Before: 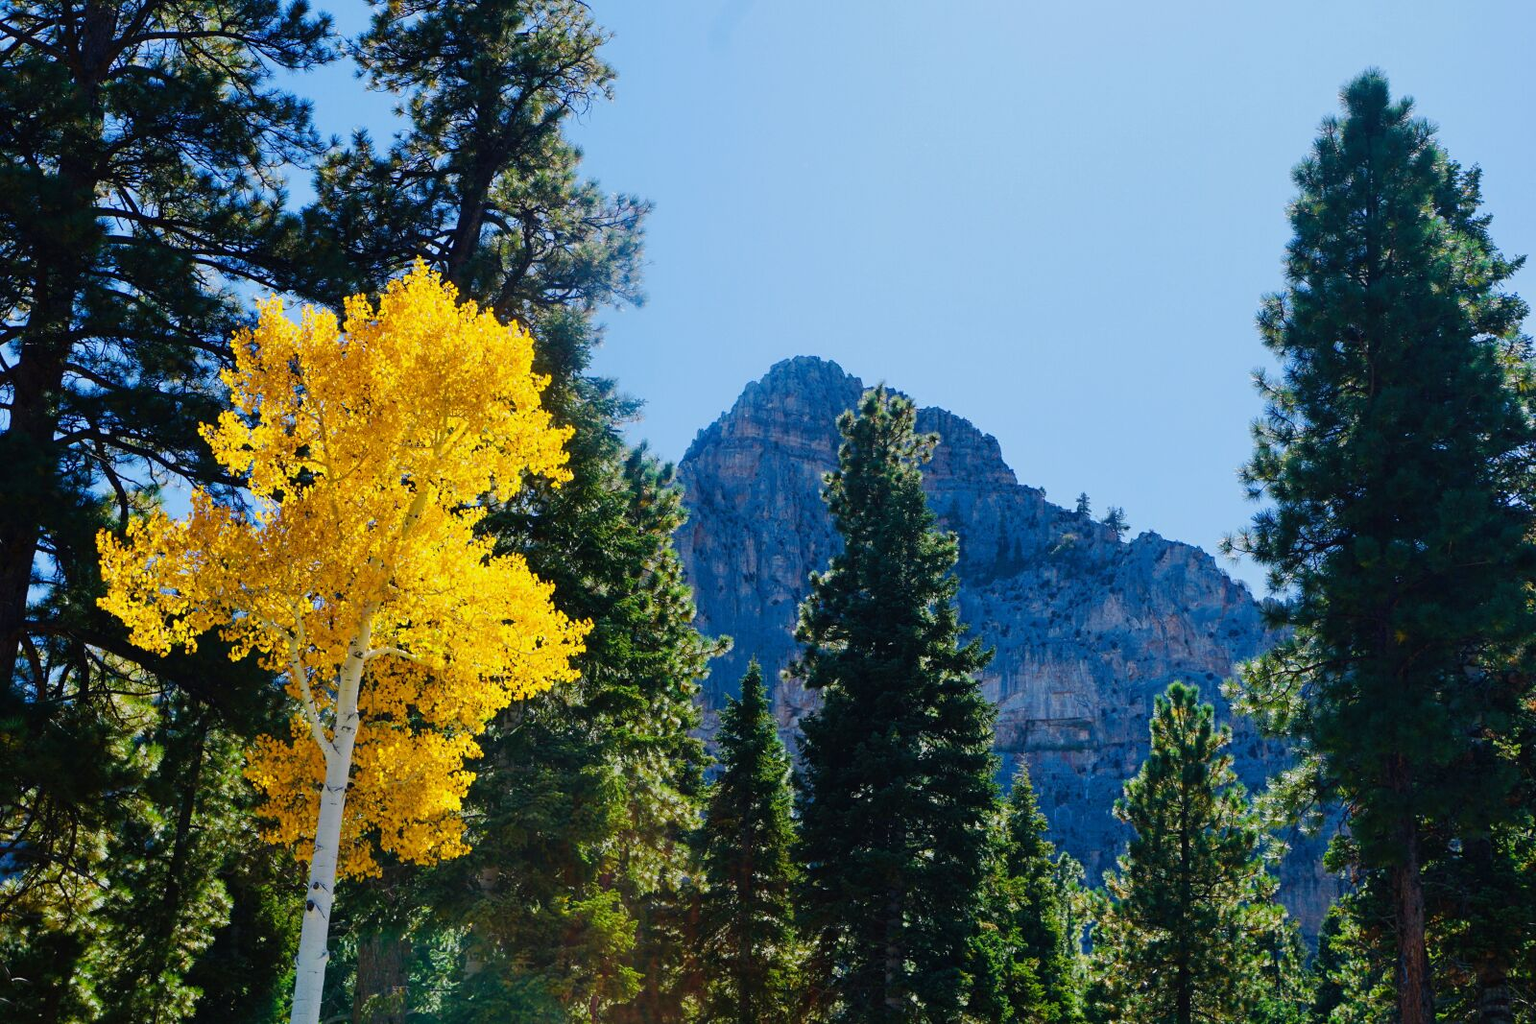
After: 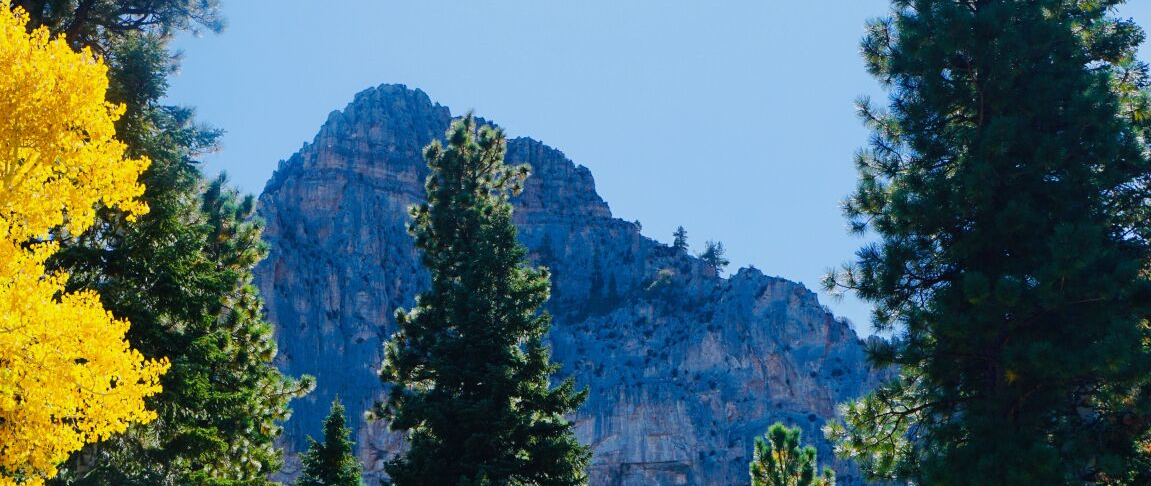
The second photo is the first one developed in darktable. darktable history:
crop and rotate: left 28.04%, top 26.978%, bottom 27.436%
